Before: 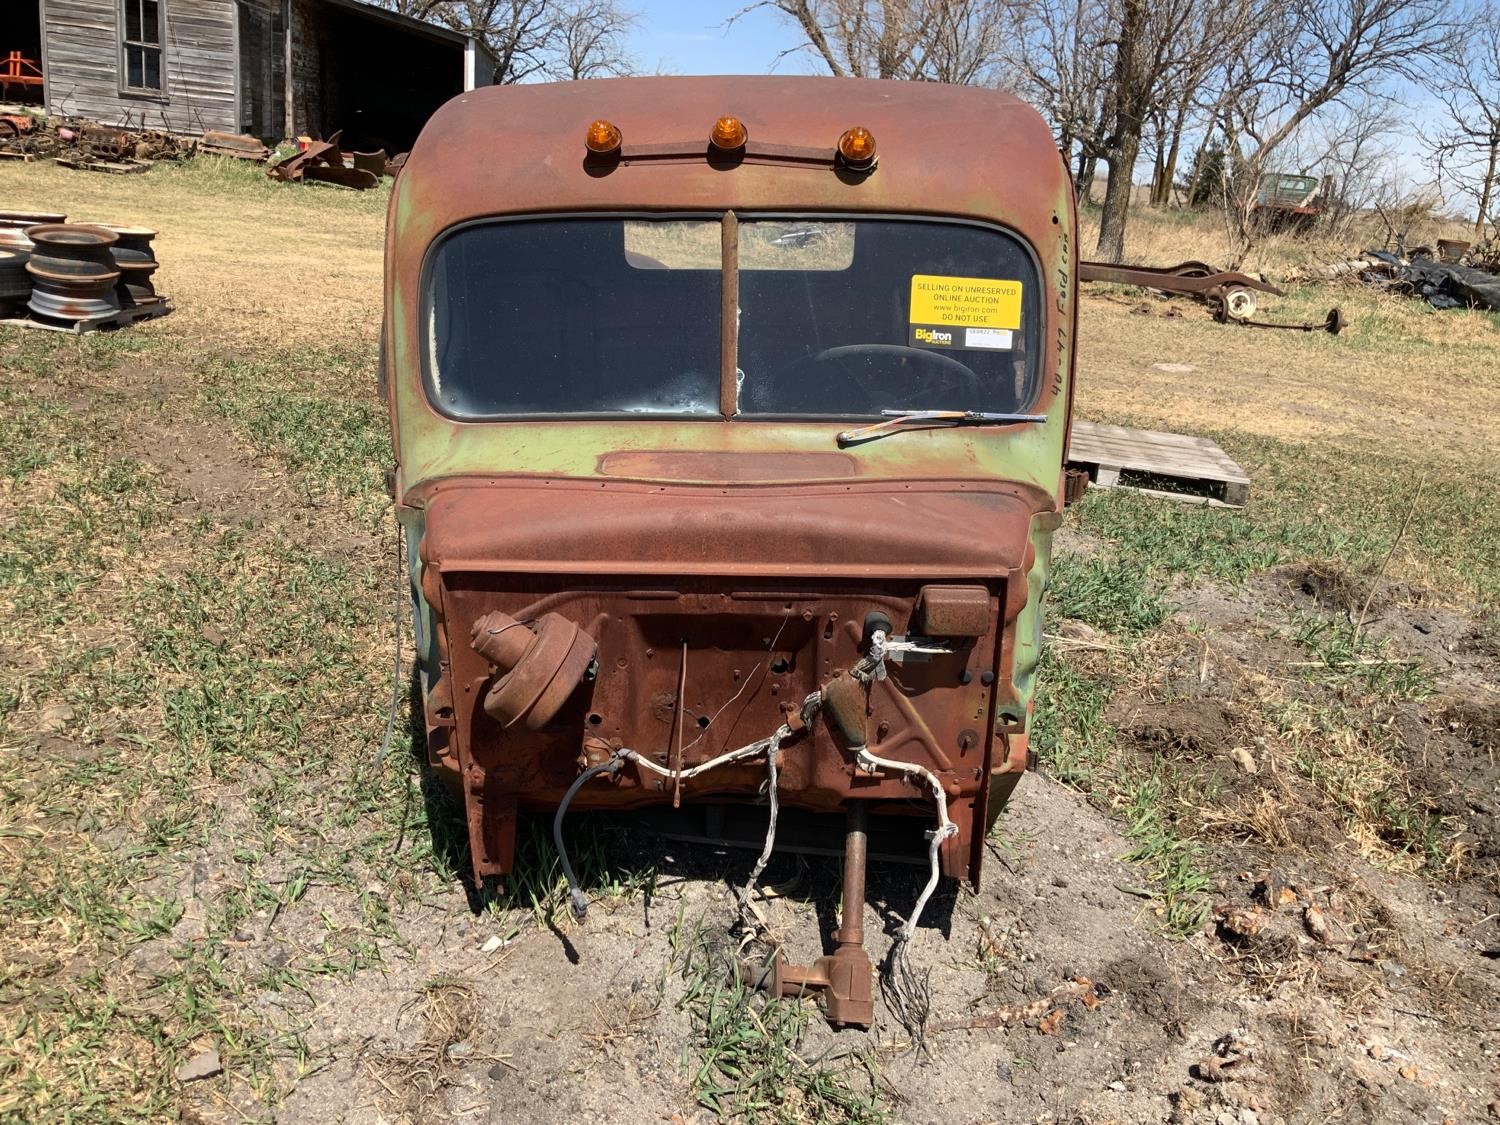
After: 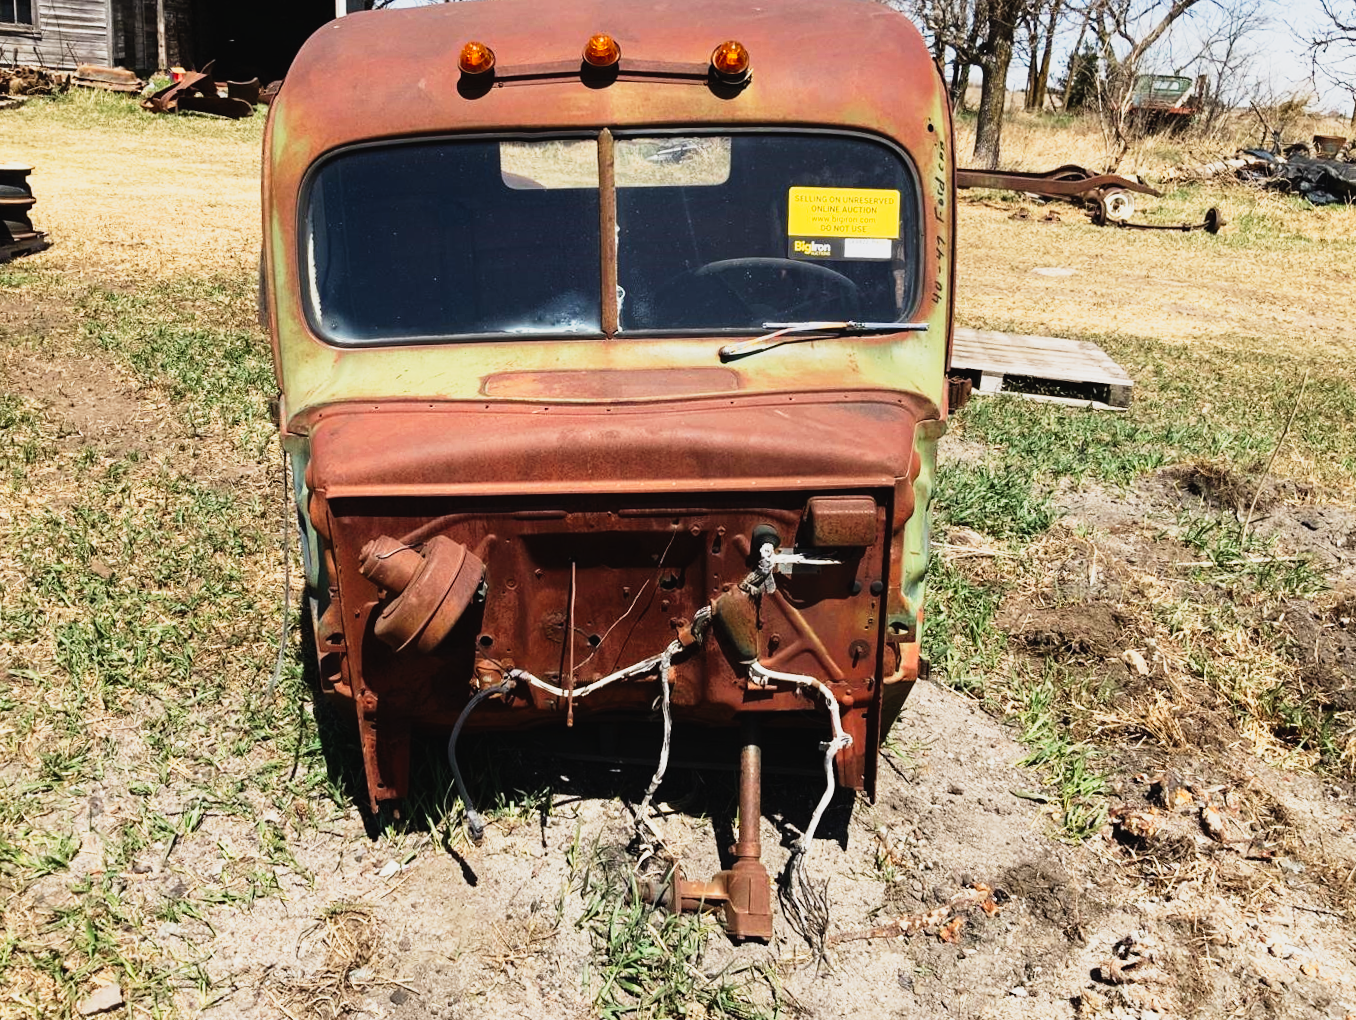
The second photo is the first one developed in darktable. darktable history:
crop and rotate: angle 1.75°, left 5.96%, top 5.689%
tone curve: curves: ch0 [(0, 0.023) (0.132, 0.075) (0.256, 0.2) (0.463, 0.494) (0.699, 0.816) (0.813, 0.898) (1, 0.943)]; ch1 [(0, 0) (0.32, 0.306) (0.441, 0.41) (0.476, 0.466) (0.498, 0.5) (0.518, 0.519) (0.546, 0.571) (0.604, 0.651) (0.733, 0.817) (1, 1)]; ch2 [(0, 0) (0.312, 0.313) (0.431, 0.425) (0.483, 0.477) (0.503, 0.503) (0.526, 0.507) (0.564, 0.575) (0.614, 0.695) (0.713, 0.767) (0.985, 0.966)], preserve colors none
